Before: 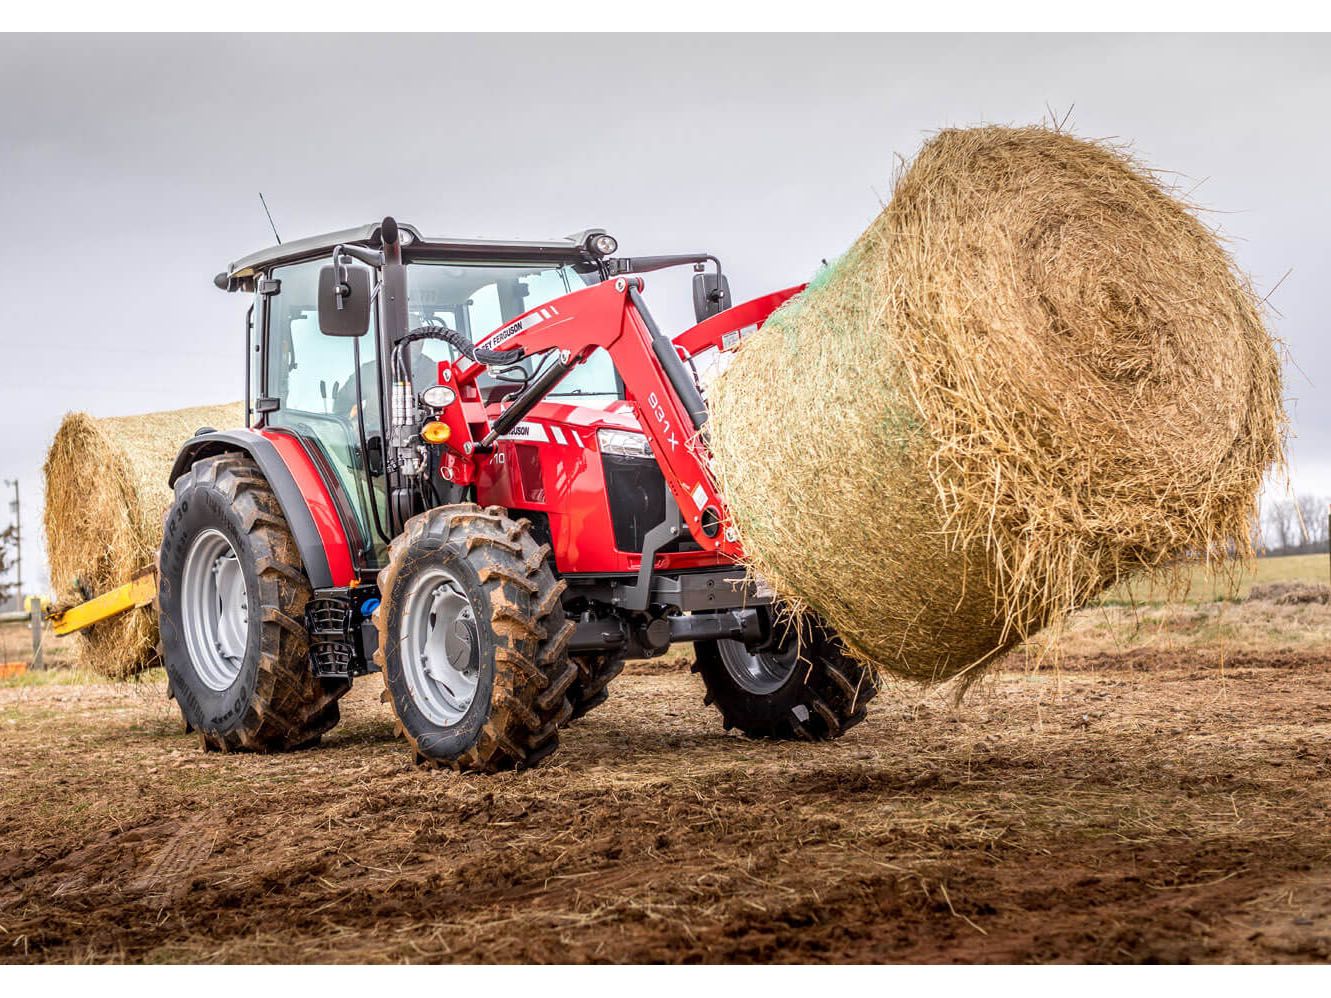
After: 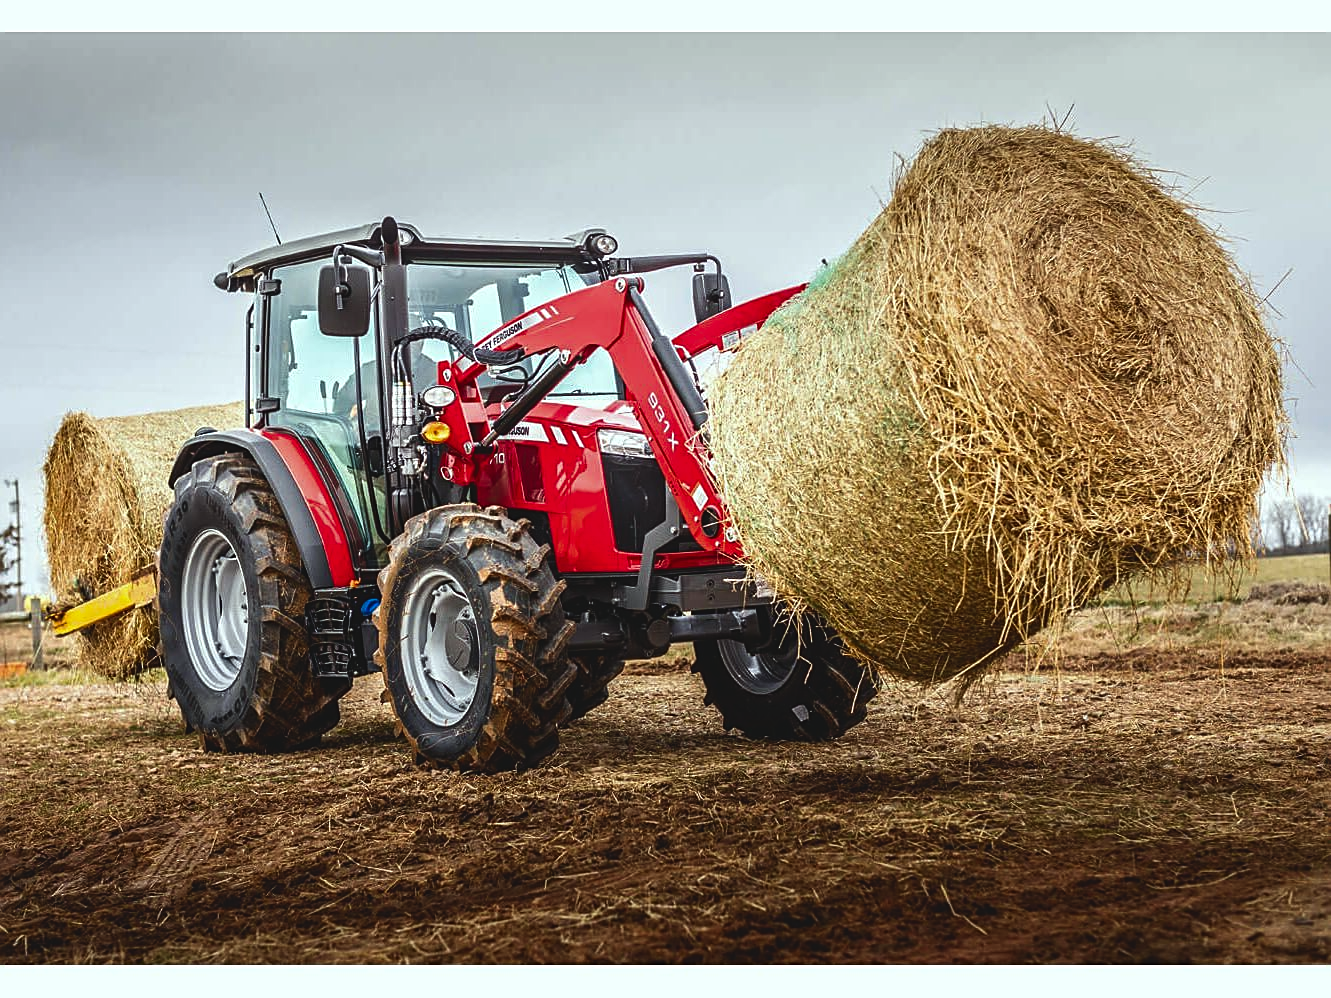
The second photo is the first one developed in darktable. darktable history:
color correction: highlights a* -6.32, highlights b* 0.357
sharpen: on, module defaults
exposure: black level correction -0.03, compensate exposure bias true, compensate highlight preservation false
contrast brightness saturation: contrast 0.099, brightness -0.266, saturation 0.135
